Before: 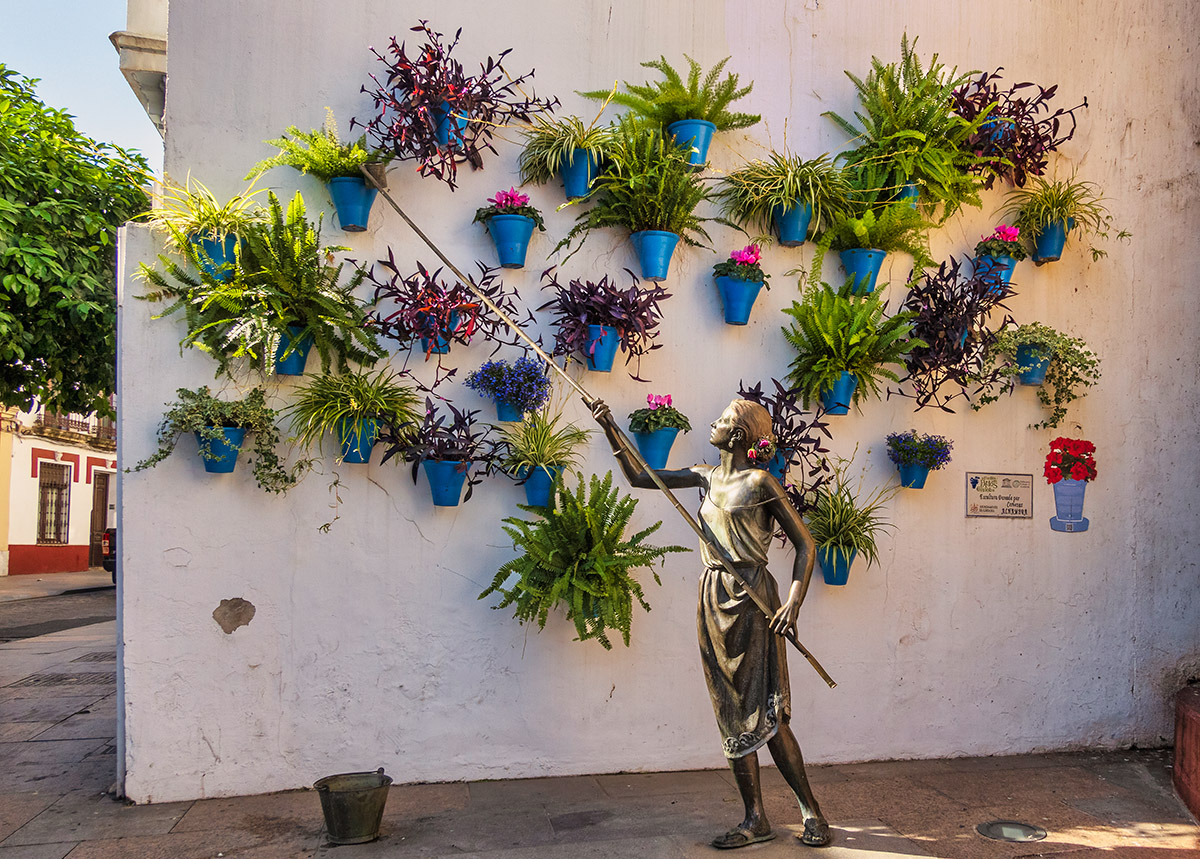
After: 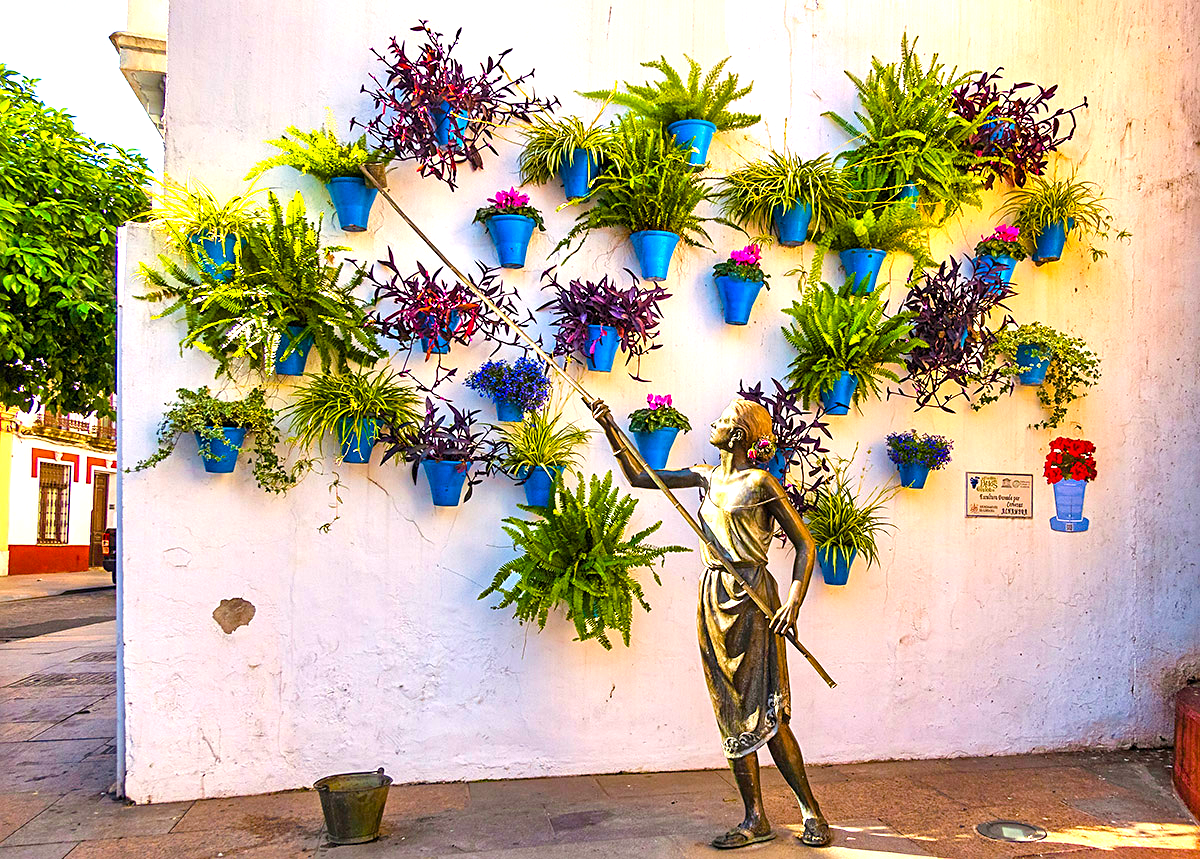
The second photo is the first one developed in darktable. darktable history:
color balance rgb: linear chroma grading › global chroma 12.677%, perceptual saturation grading › global saturation 20.612%, perceptual saturation grading › highlights -19.843%, perceptual saturation grading › shadows 29.871%, global vibrance 50.682%
sharpen: radius 2.169, amount 0.385, threshold 0.099
exposure: black level correction 0, exposure 1 EV, compensate highlight preservation false
